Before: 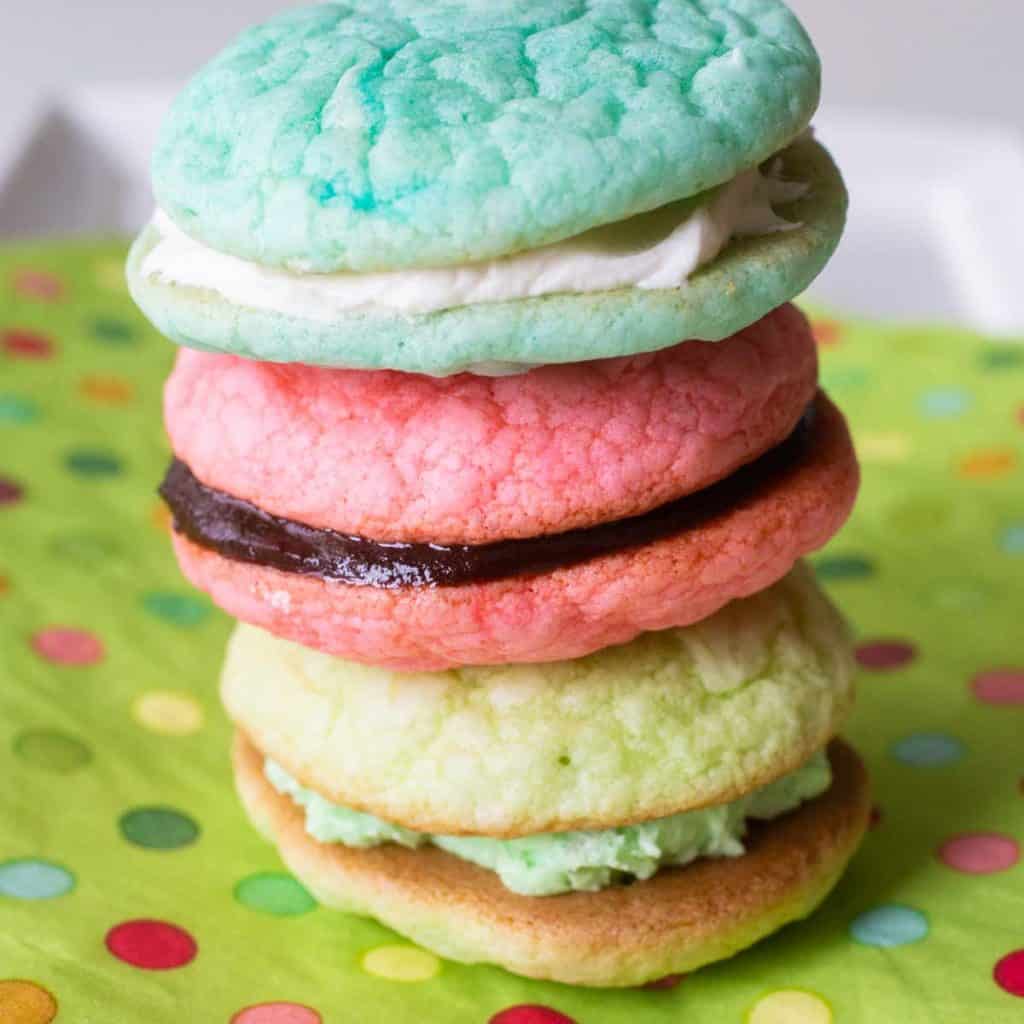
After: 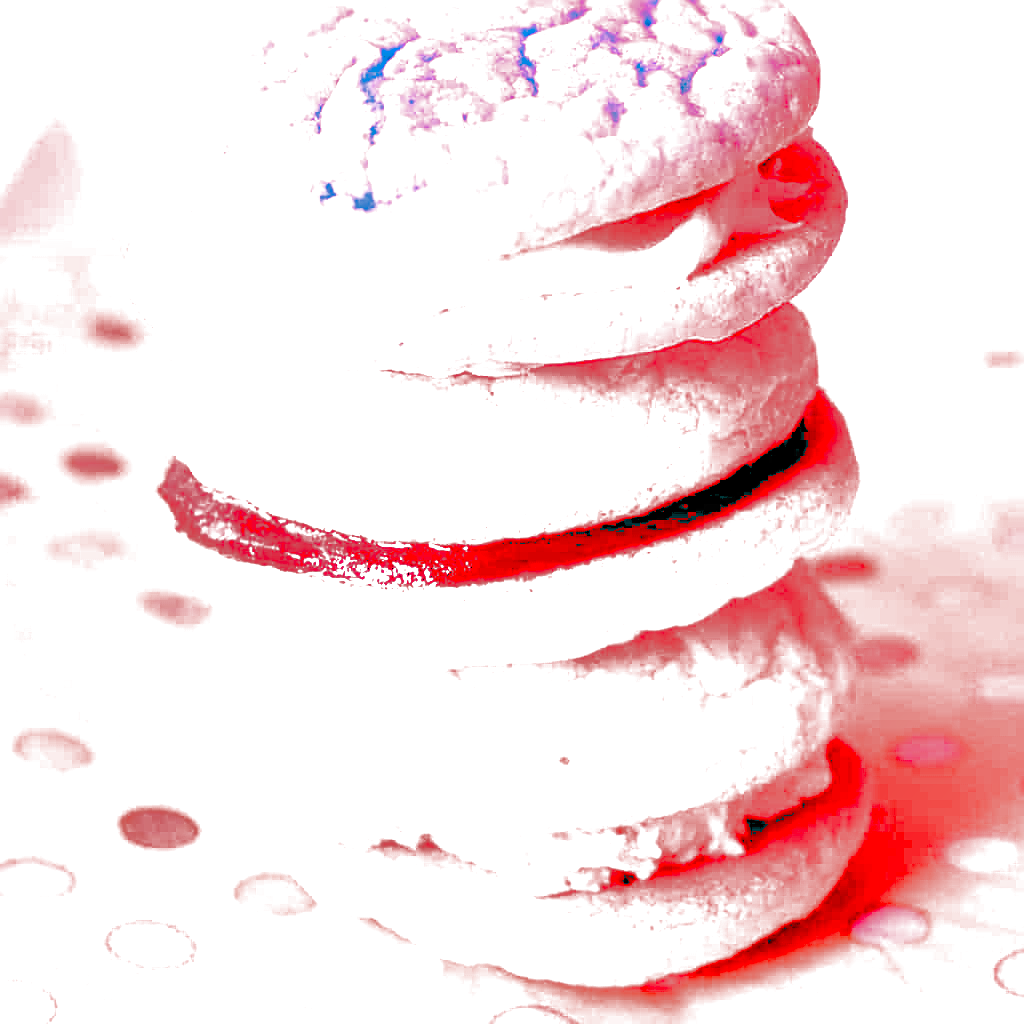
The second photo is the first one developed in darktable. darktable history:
white balance: red 4.26, blue 1.802
filmic rgb: black relative exposure -5 EV, white relative exposure 3.2 EV, hardness 3.42, contrast 1.2, highlights saturation mix -30%
exposure: black level correction 0.025, exposure 0.182 EV, compensate highlight preservation false
tone curve: curves: ch0 [(0, 0) (0.004, 0.008) (0.077, 0.156) (0.169, 0.29) (0.774, 0.774) (1, 1)], color space Lab, linked channels, preserve colors none
shadows and highlights: on, module defaults
contrast brightness saturation: contrast 0.13, brightness -0.24, saturation 0.14
sharpen: on, module defaults
